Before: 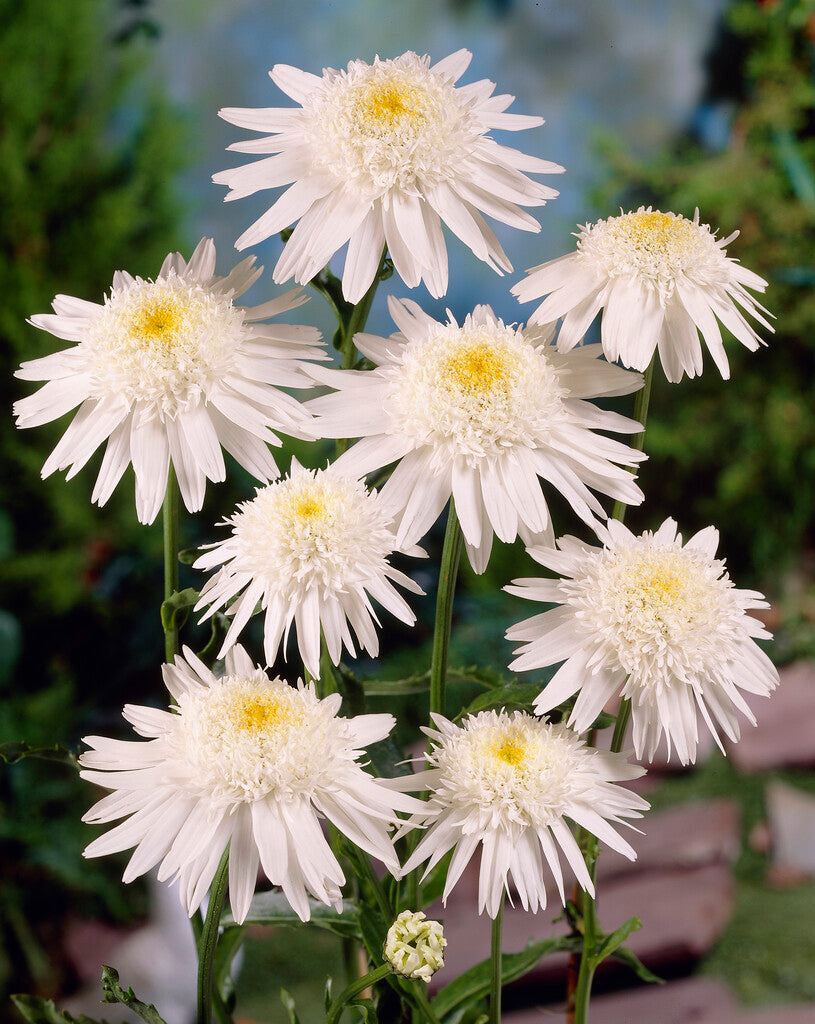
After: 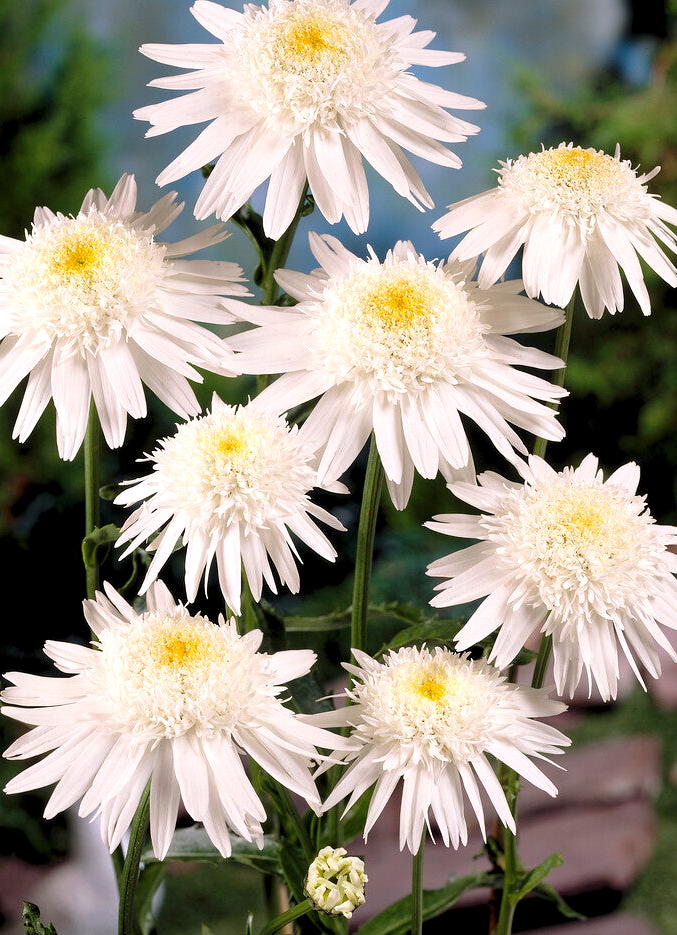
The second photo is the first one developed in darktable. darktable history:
crop: left 9.766%, top 6.266%, right 7.053%, bottom 2.369%
tone equalizer: on, module defaults
levels: levels [0.062, 0.494, 0.925]
